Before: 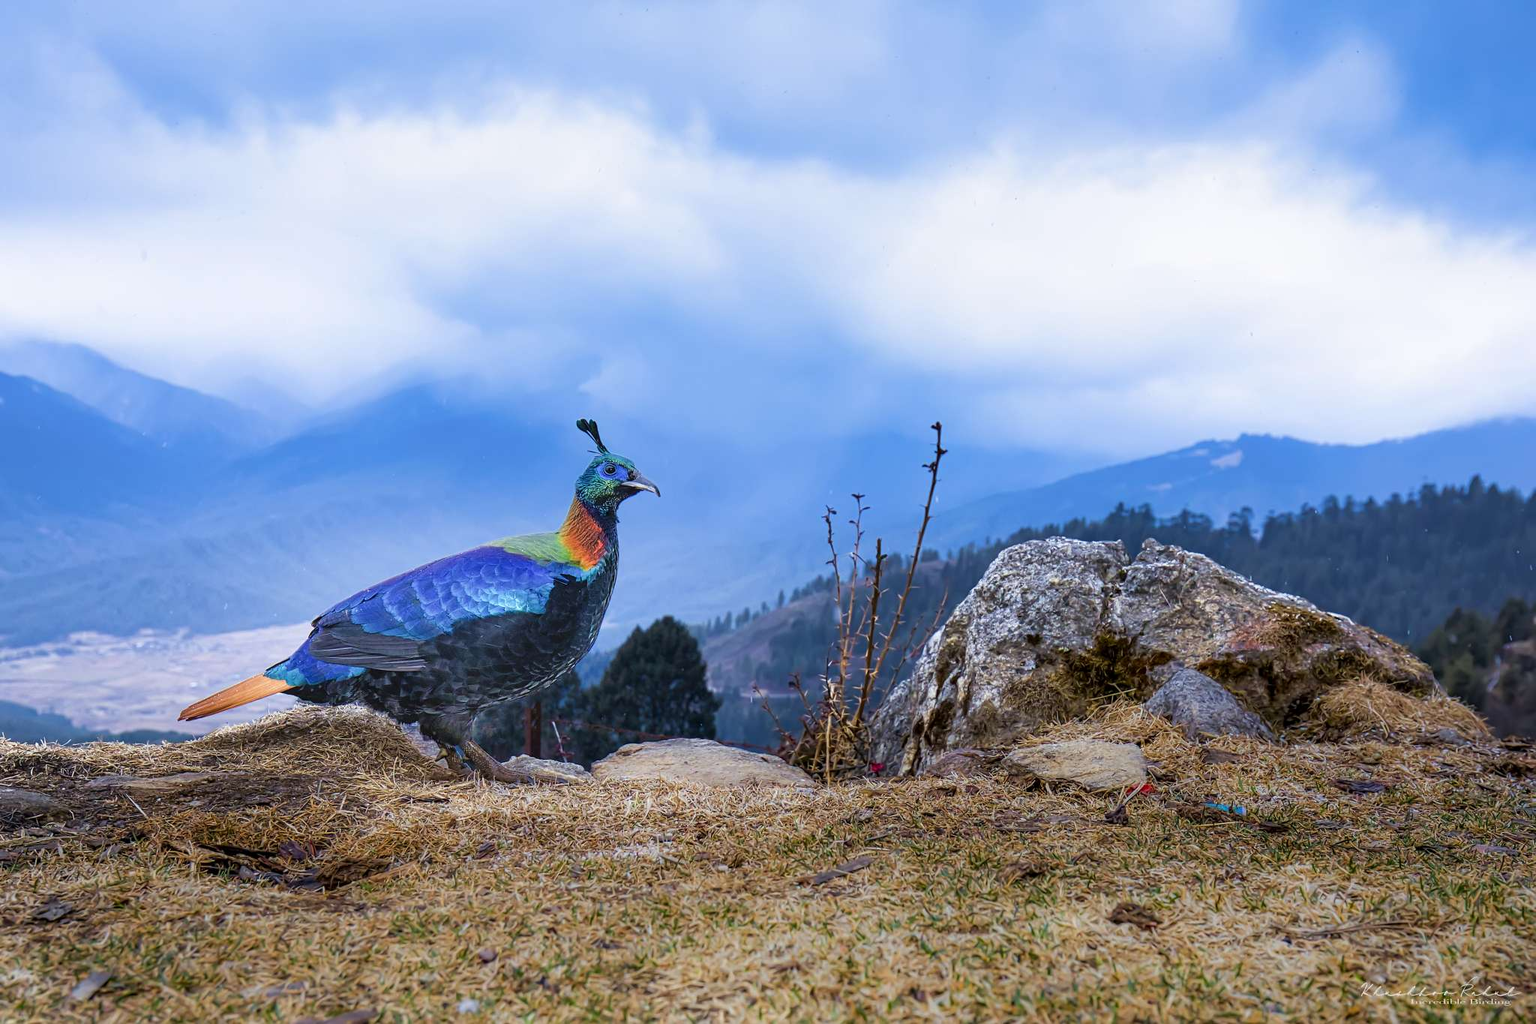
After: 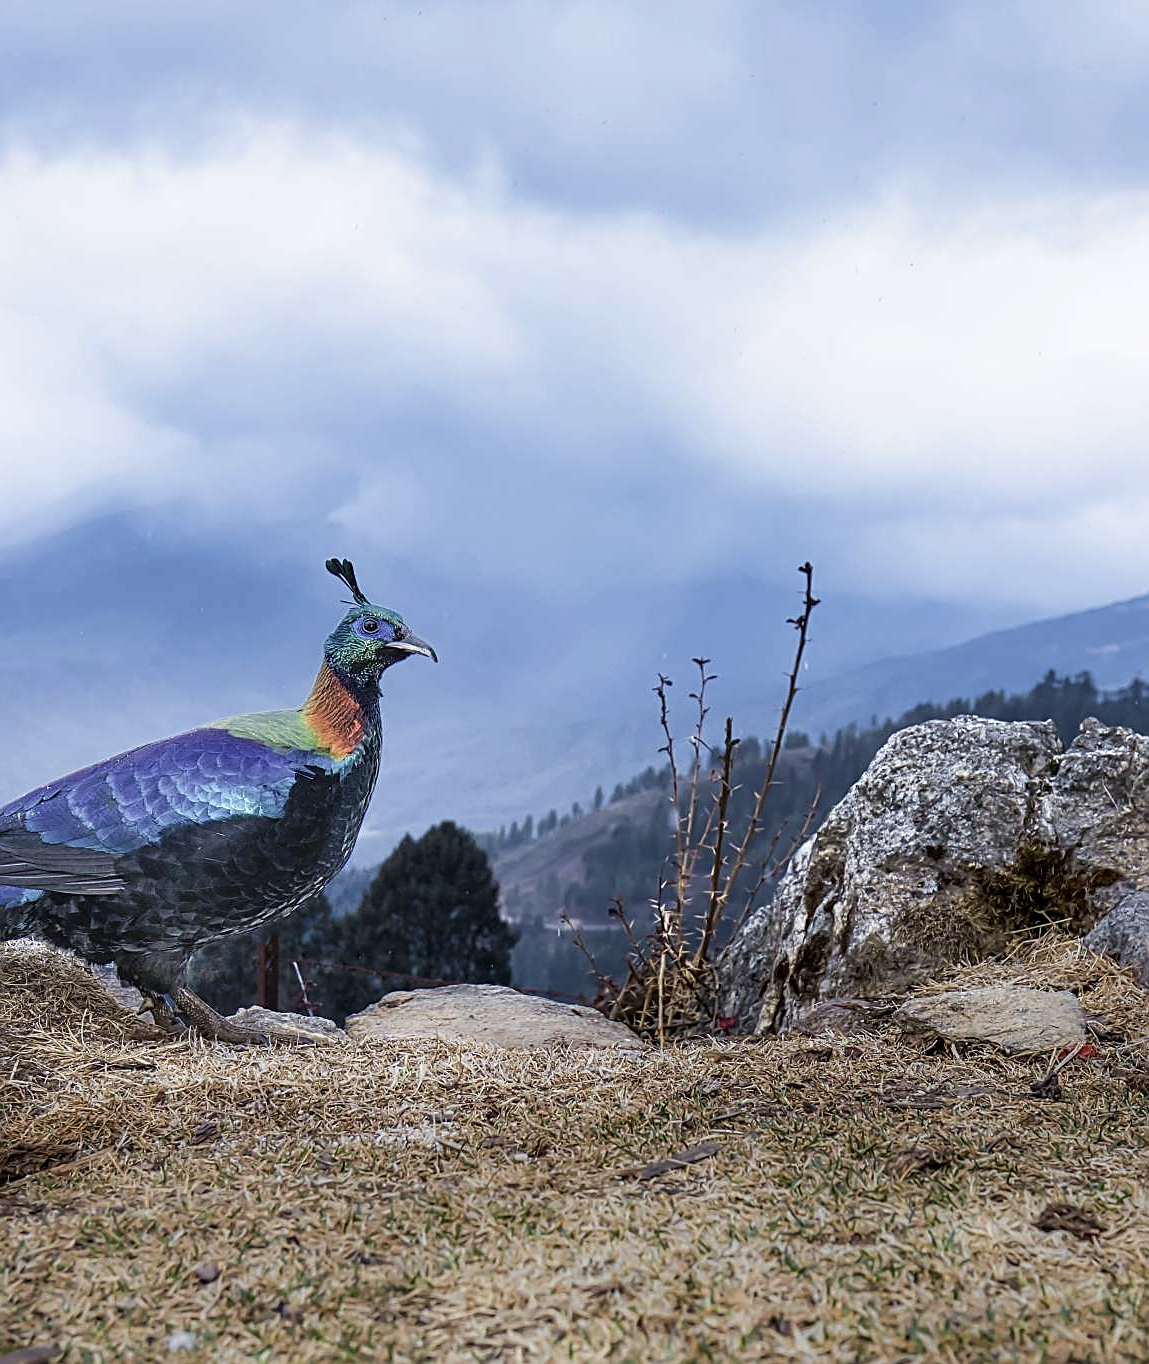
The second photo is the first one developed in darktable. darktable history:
contrast brightness saturation: contrast 0.1, saturation -0.36
crop: left 21.674%, right 22.086%
sharpen: on, module defaults
